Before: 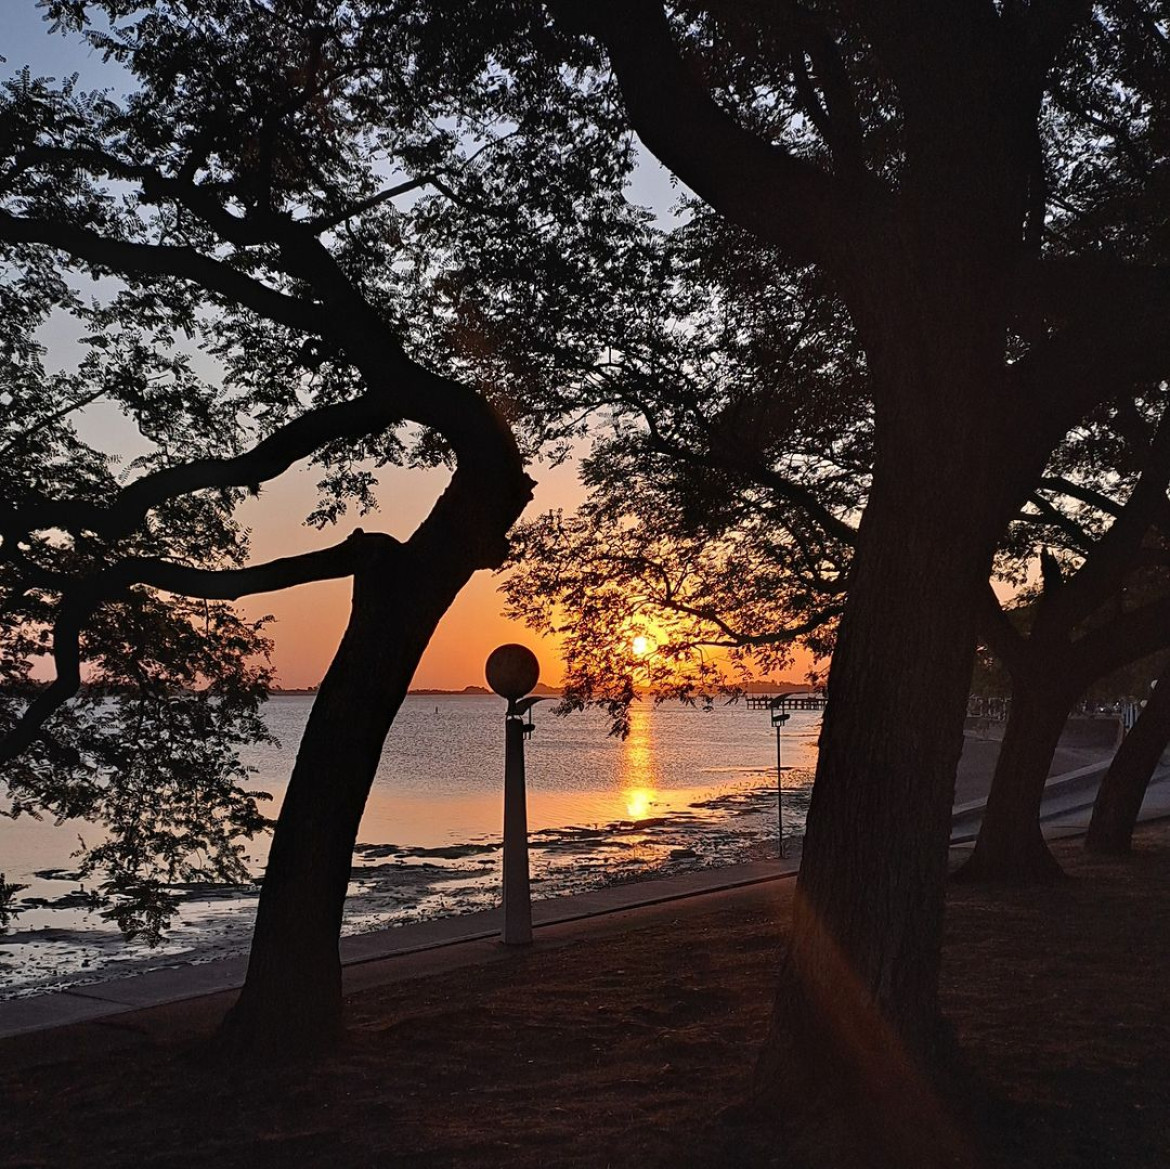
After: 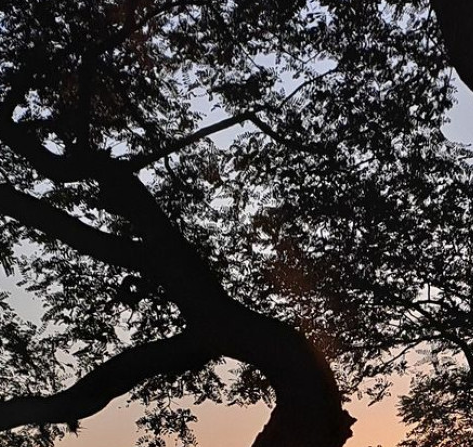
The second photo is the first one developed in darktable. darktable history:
crop: left 15.55%, top 5.433%, right 43.986%, bottom 56.261%
